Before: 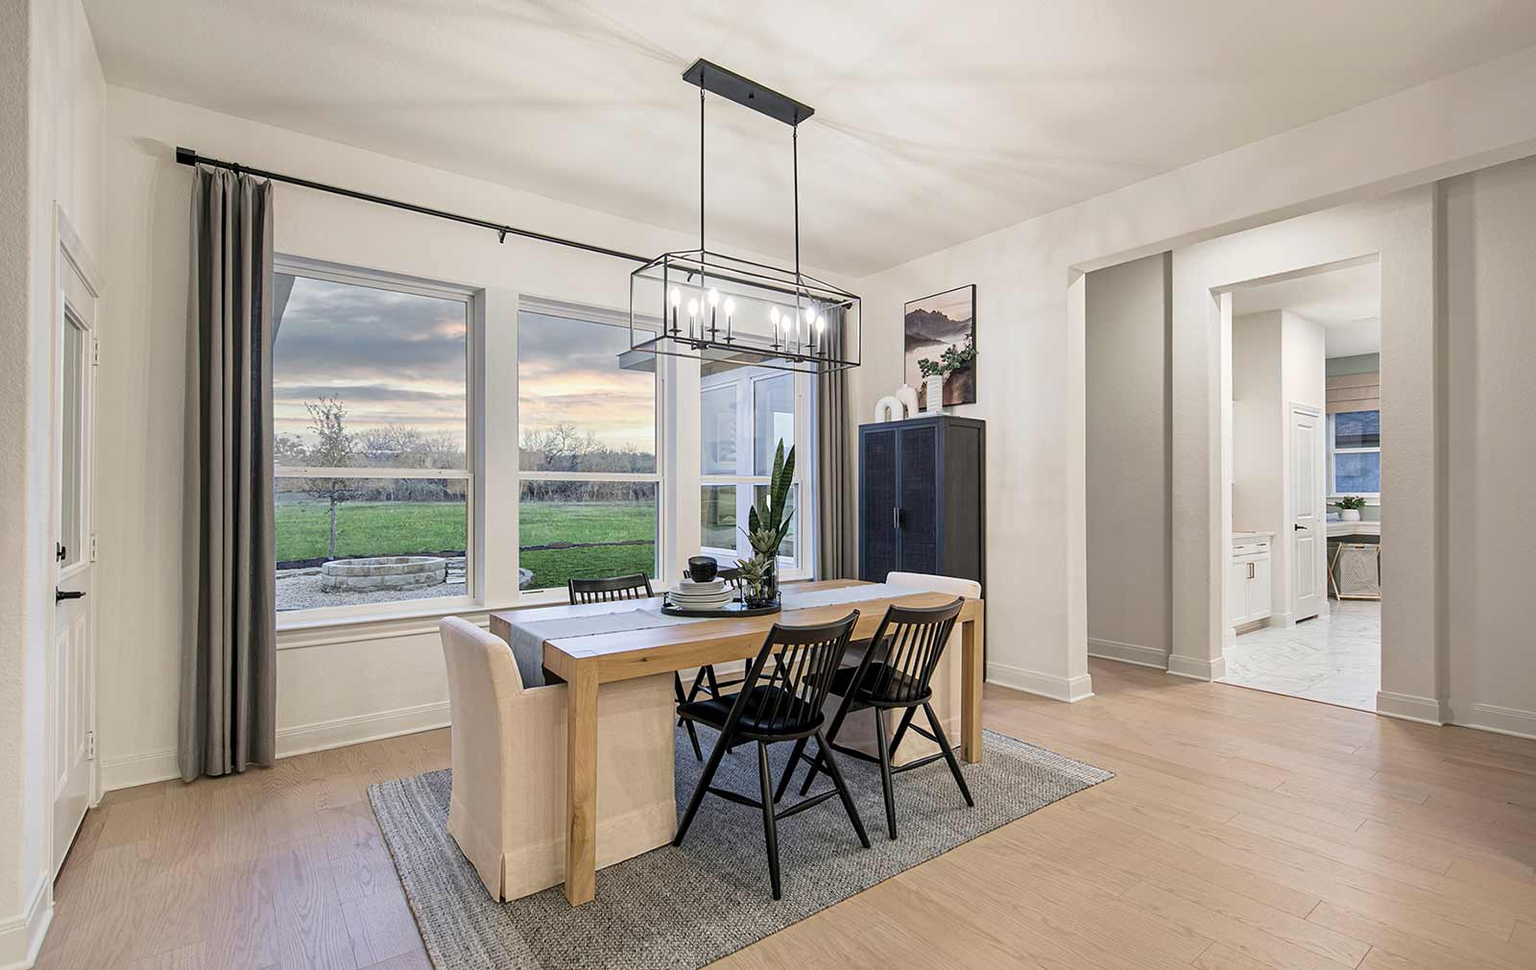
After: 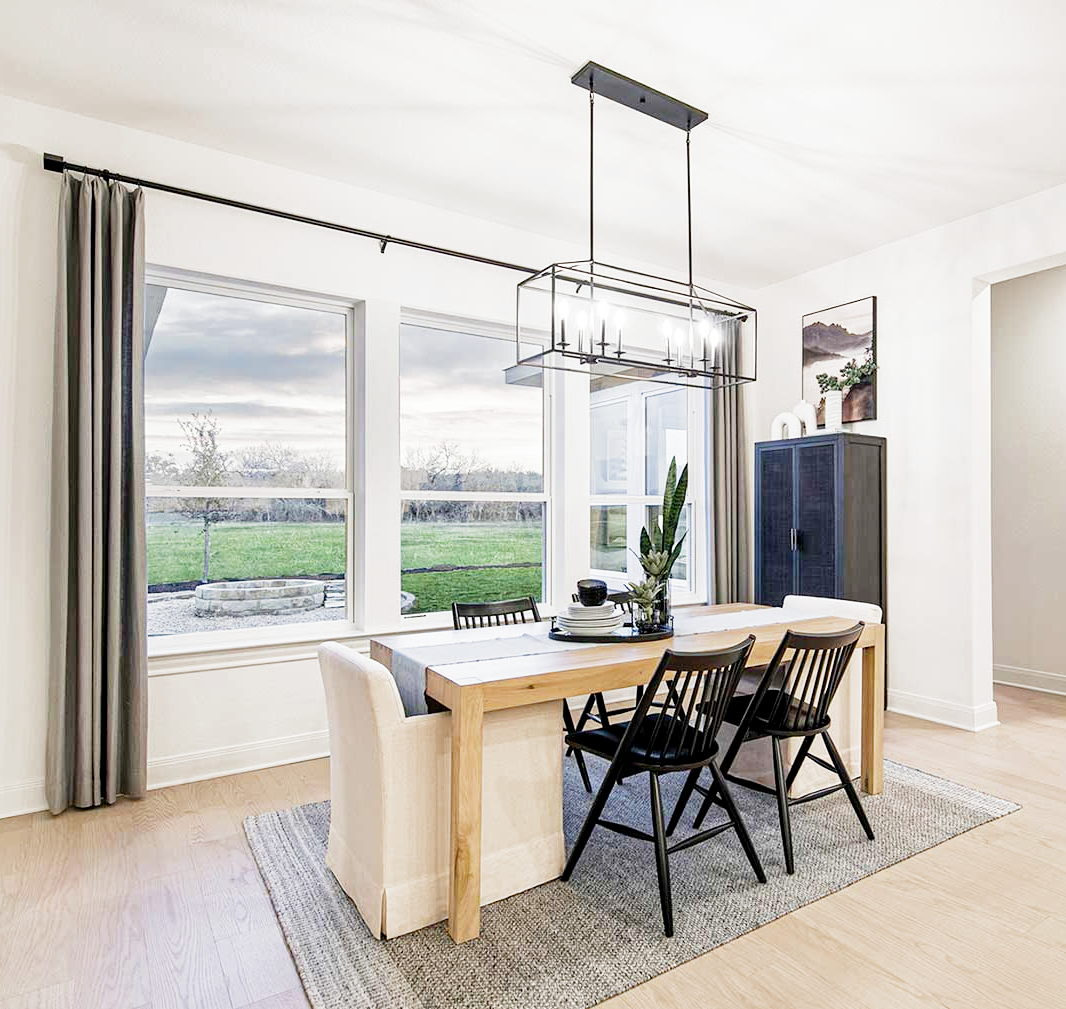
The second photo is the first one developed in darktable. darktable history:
filmic rgb: middle gray luminance 9.23%, black relative exposure -10.55 EV, white relative exposure 3.45 EV, threshold 6 EV, target black luminance 0%, hardness 5.98, latitude 59.69%, contrast 1.087, highlights saturation mix 5%, shadows ↔ highlights balance 29.23%, add noise in highlights 0, preserve chrominance no, color science v3 (2019), use custom middle-gray values true, iterations of high-quality reconstruction 0, contrast in highlights soft, enable highlight reconstruction true
crop and rotate: left 8.786%, right 24.548%
